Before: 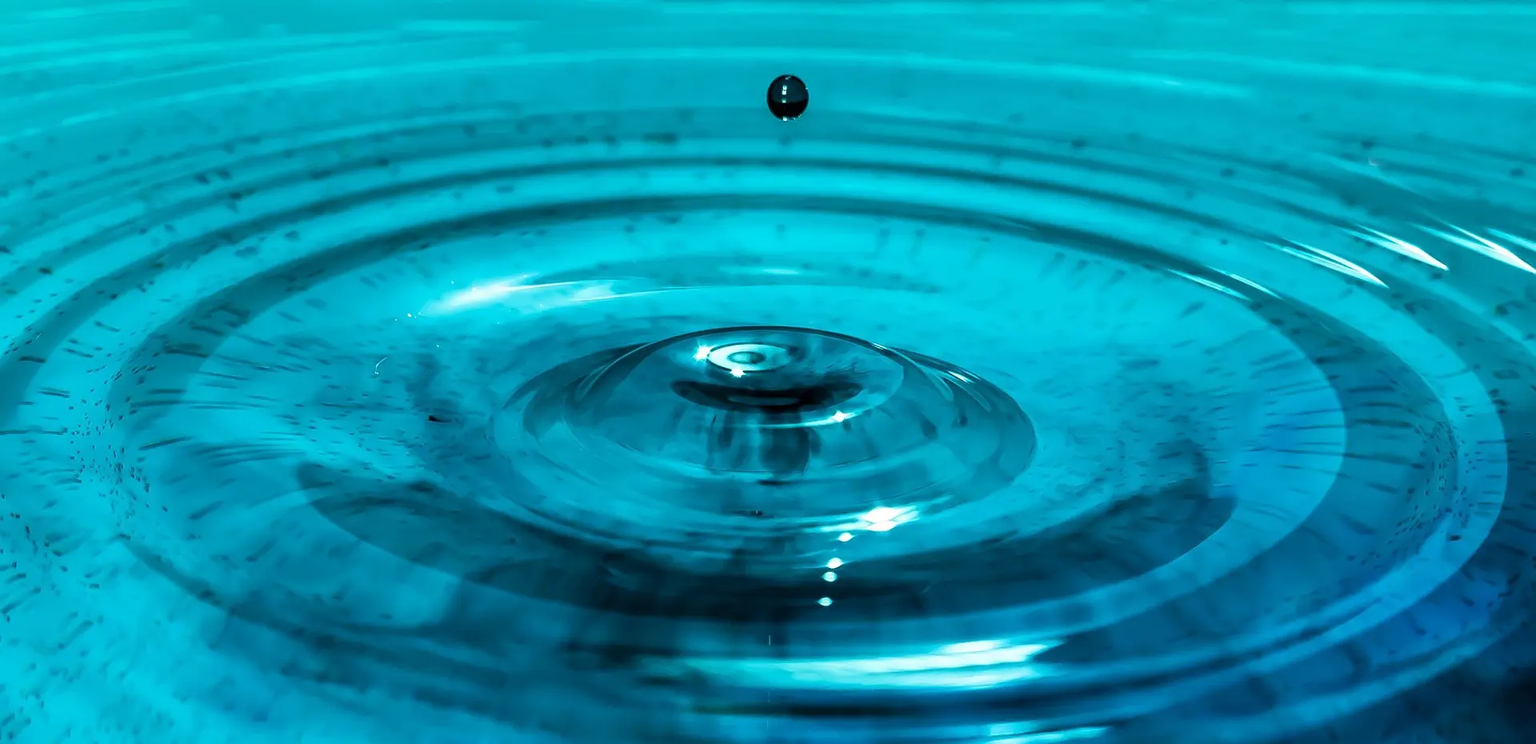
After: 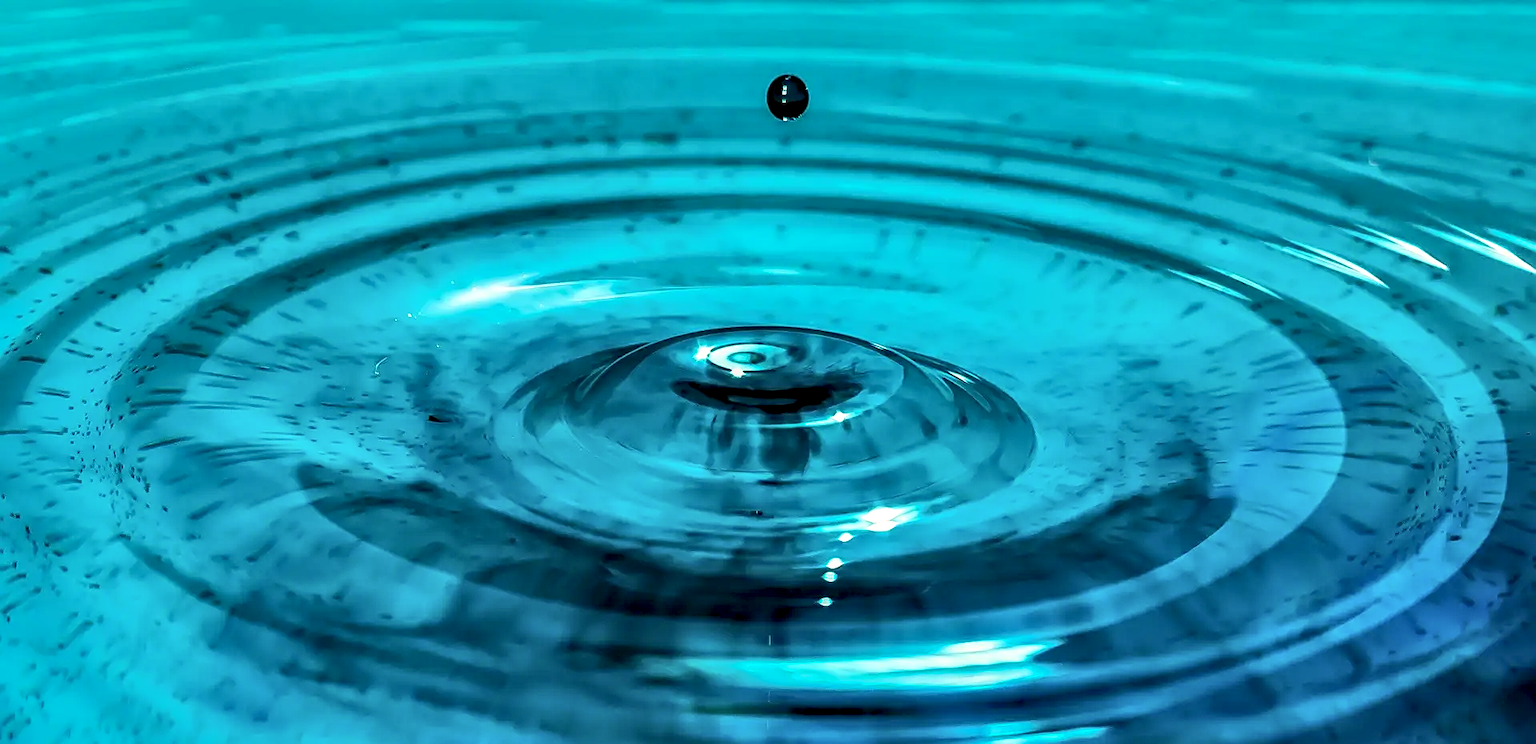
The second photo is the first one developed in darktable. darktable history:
contrast brightness saturation: contrast 0.146, brightness 0.054
sharpen: on, module defaults
shadows and highlights: on, module defaults
local contrast: on, module defaults
tone equalizer: -8 EV -0.001 EV, -7 EV 0.005 EV, -6 EV -0.015 EV, -5 EV 0.021 EV, -4 EV -0.021 EV, -3 EV 0.031 EV, -2 EV -0.086 EV, -1 EV -0.281 EV, +0 EV -0.578 EV, edges refinement/feathering 500, mask exposure compensation -1.57 EV, preserve details no
contrast equalizer: octaves 7, y [[0.528, 0.548, 0.563, 0.562, 0.546, 0.526], [0.55 ×6], [0 ×6], [0 ×6], [0 ×6]]
color correction: highlights b* 0.007
